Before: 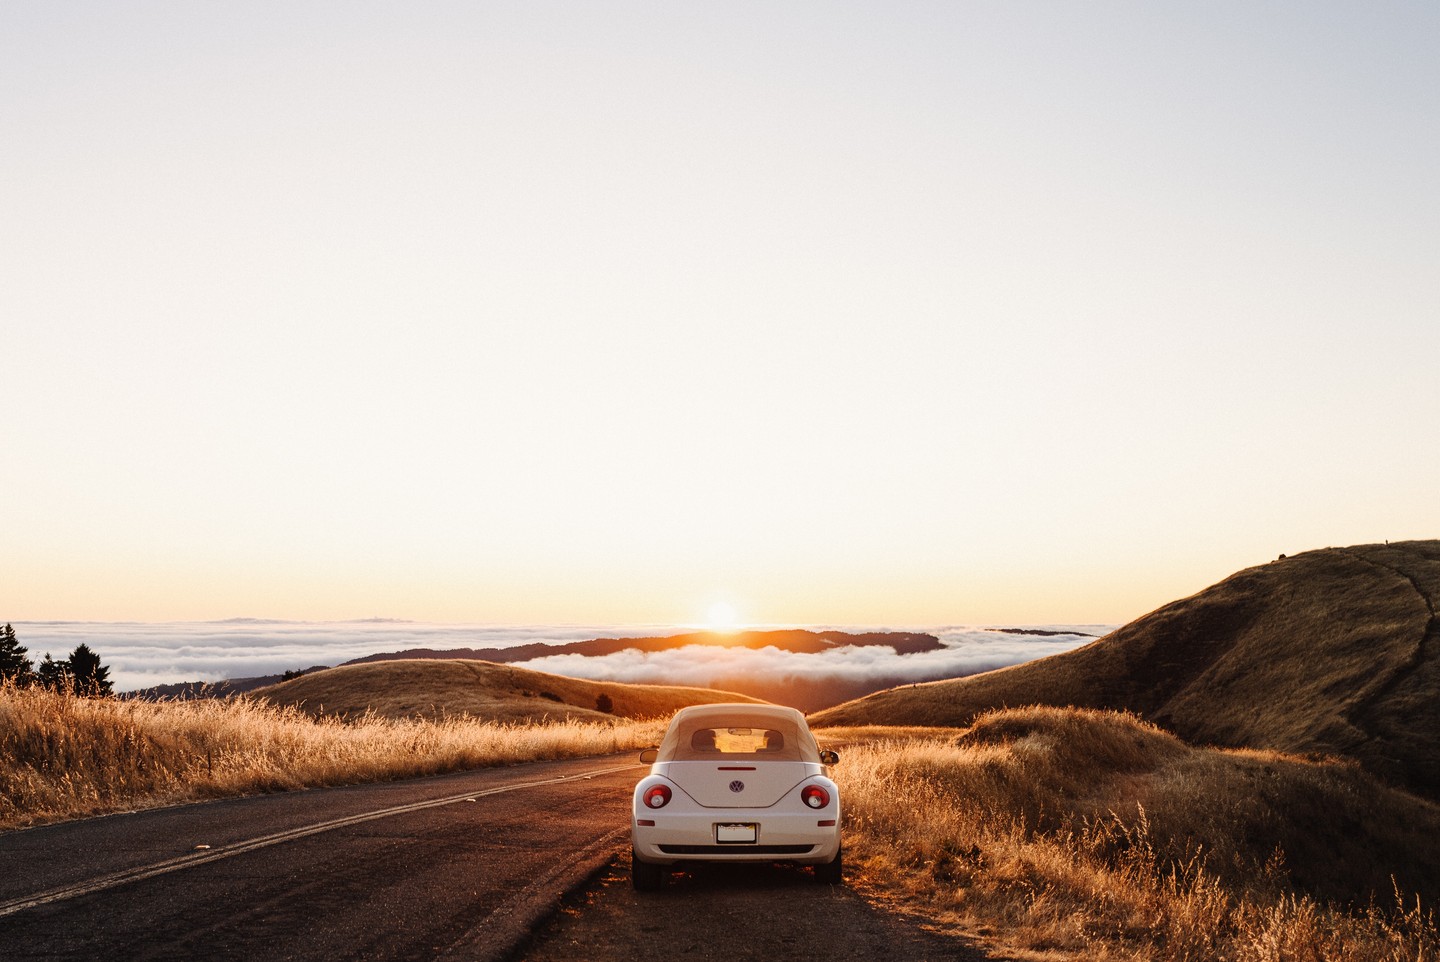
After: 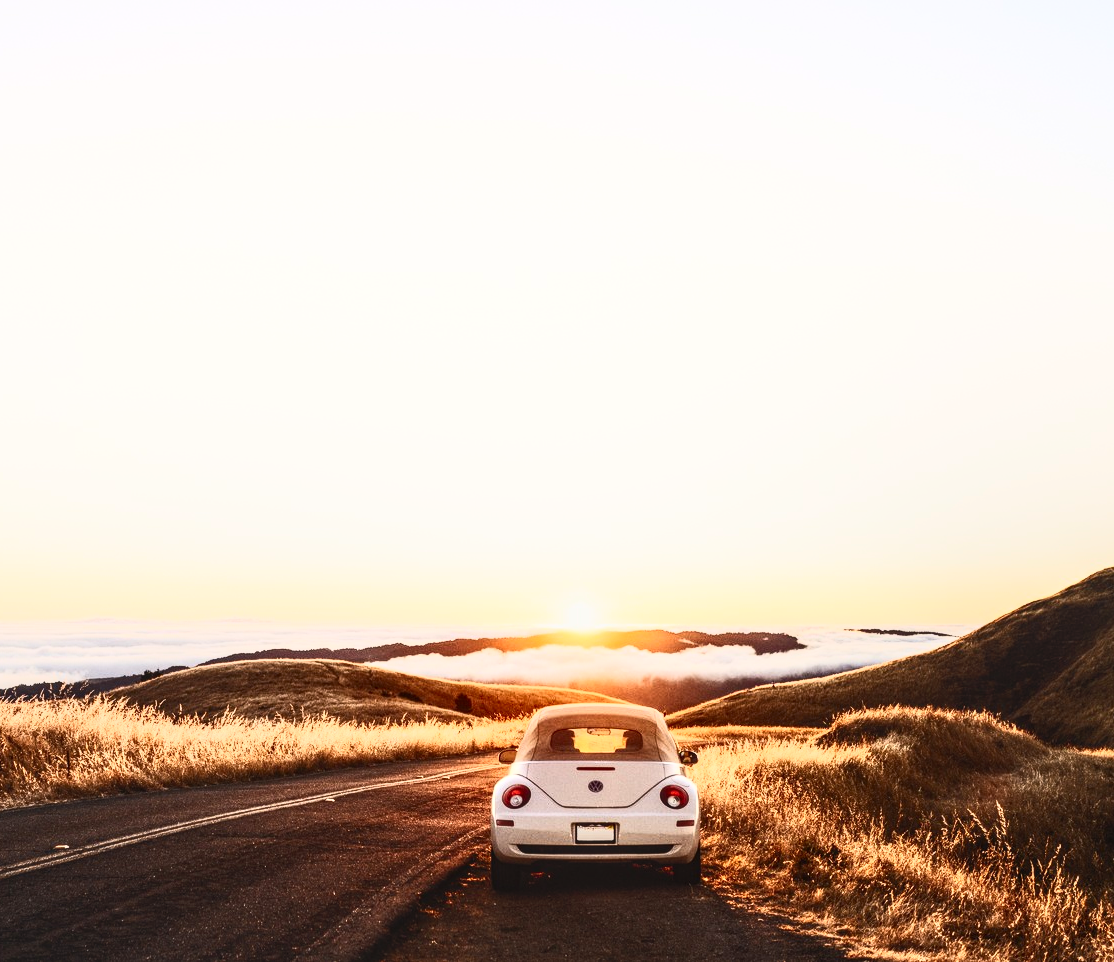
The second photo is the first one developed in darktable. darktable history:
local contrast: on, module defaults
contrast brightness saturation: contrast 0.632, brightness 0.356, saturation 0.148
crop: left 9.854%, right 12.716%
